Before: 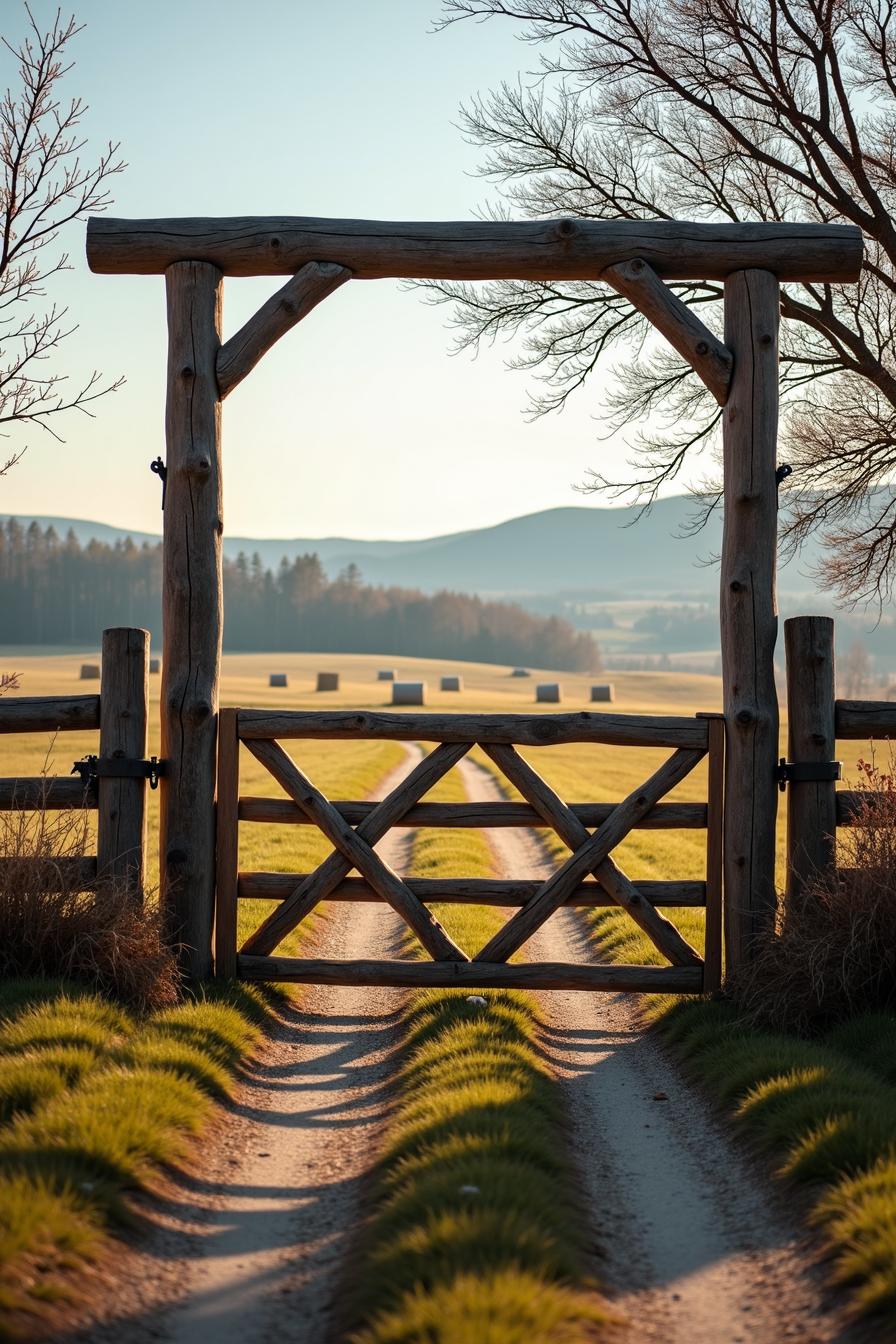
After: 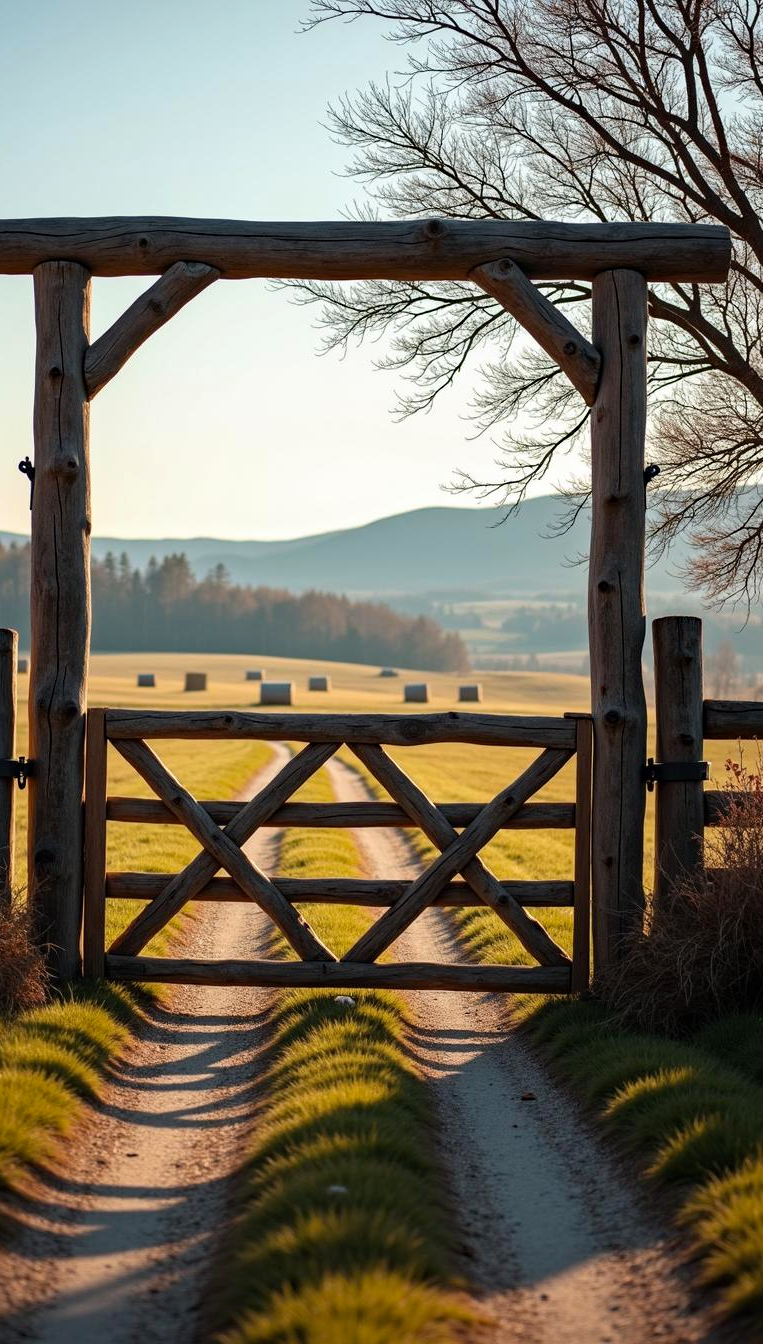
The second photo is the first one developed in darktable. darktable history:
crop and rotate: left 14.778%
haze removal: compatibility mode true, adaptive false
